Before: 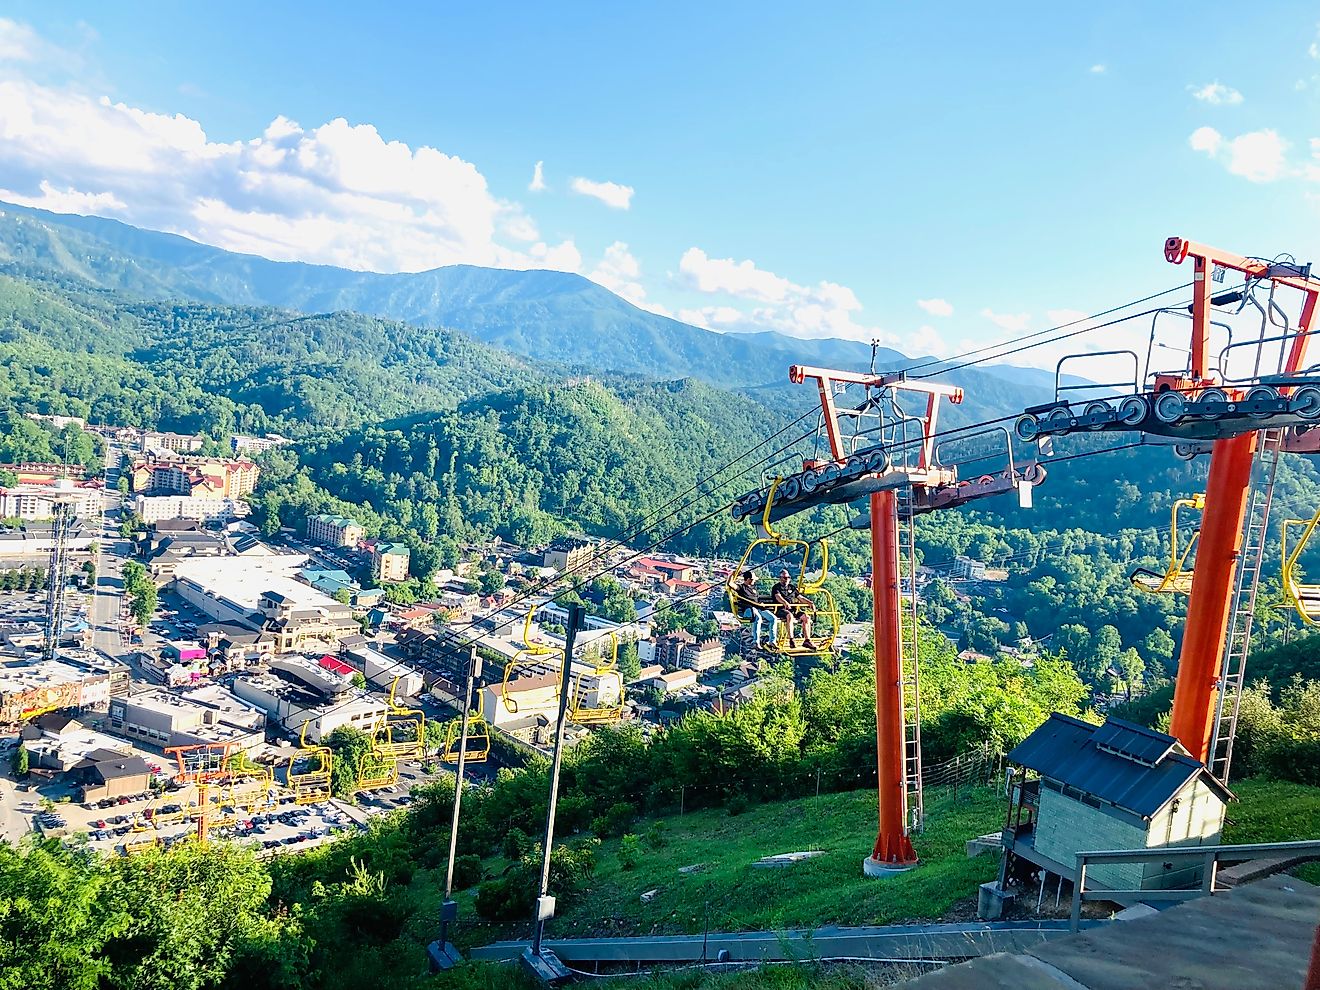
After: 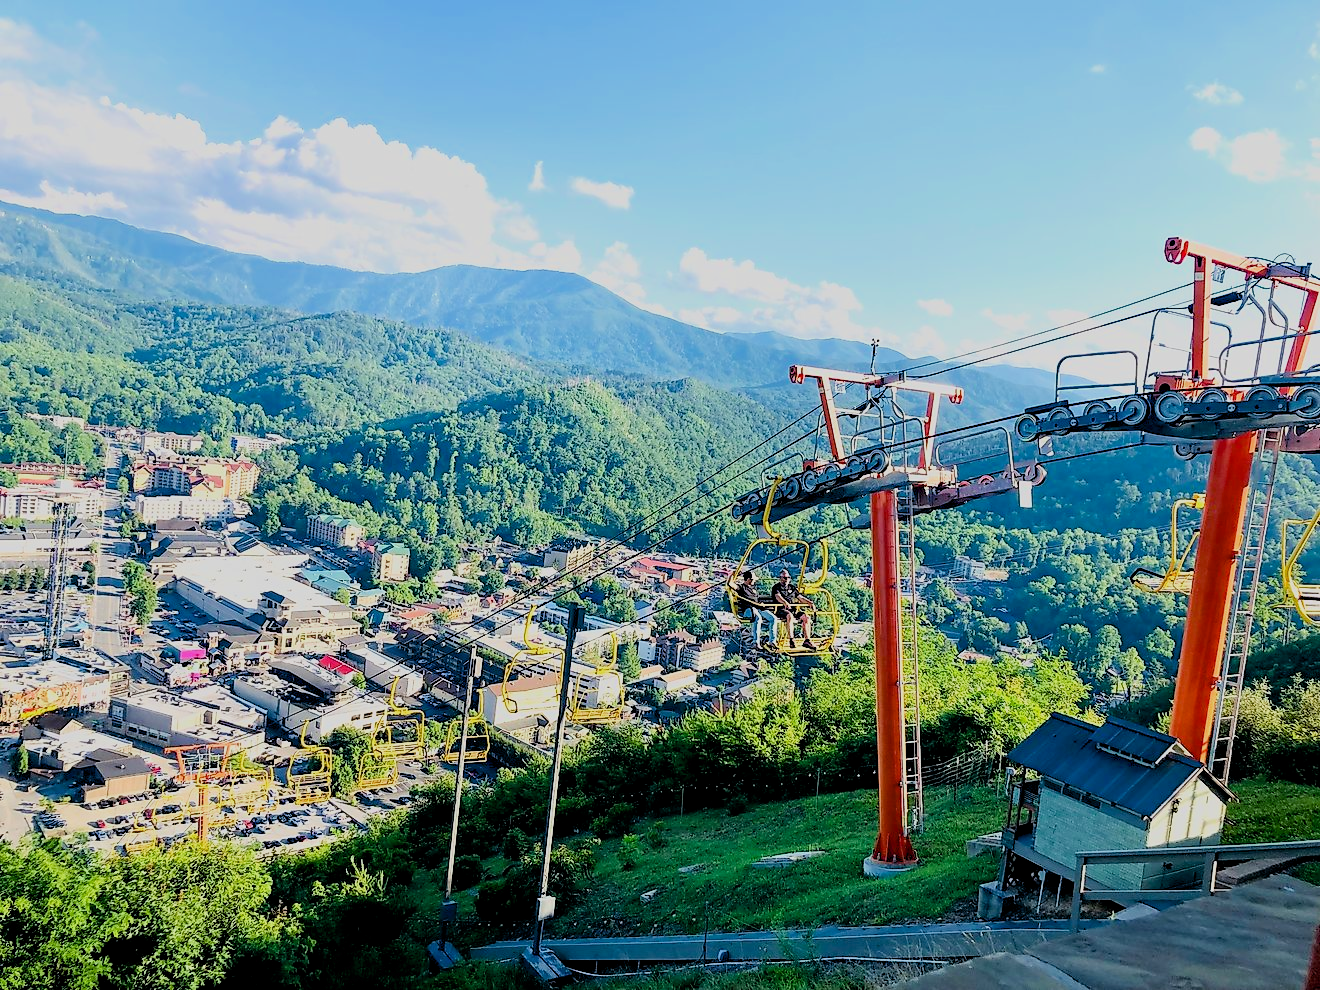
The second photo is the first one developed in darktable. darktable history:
exposure: black level correction 0.007, exposure 0.159 EV, compensate highlight preservation false
filmic rgb: black relative exposure -7.65 EV, white relative exposure 4.56 EV, hardness 3.61, color science v6 (2022)
